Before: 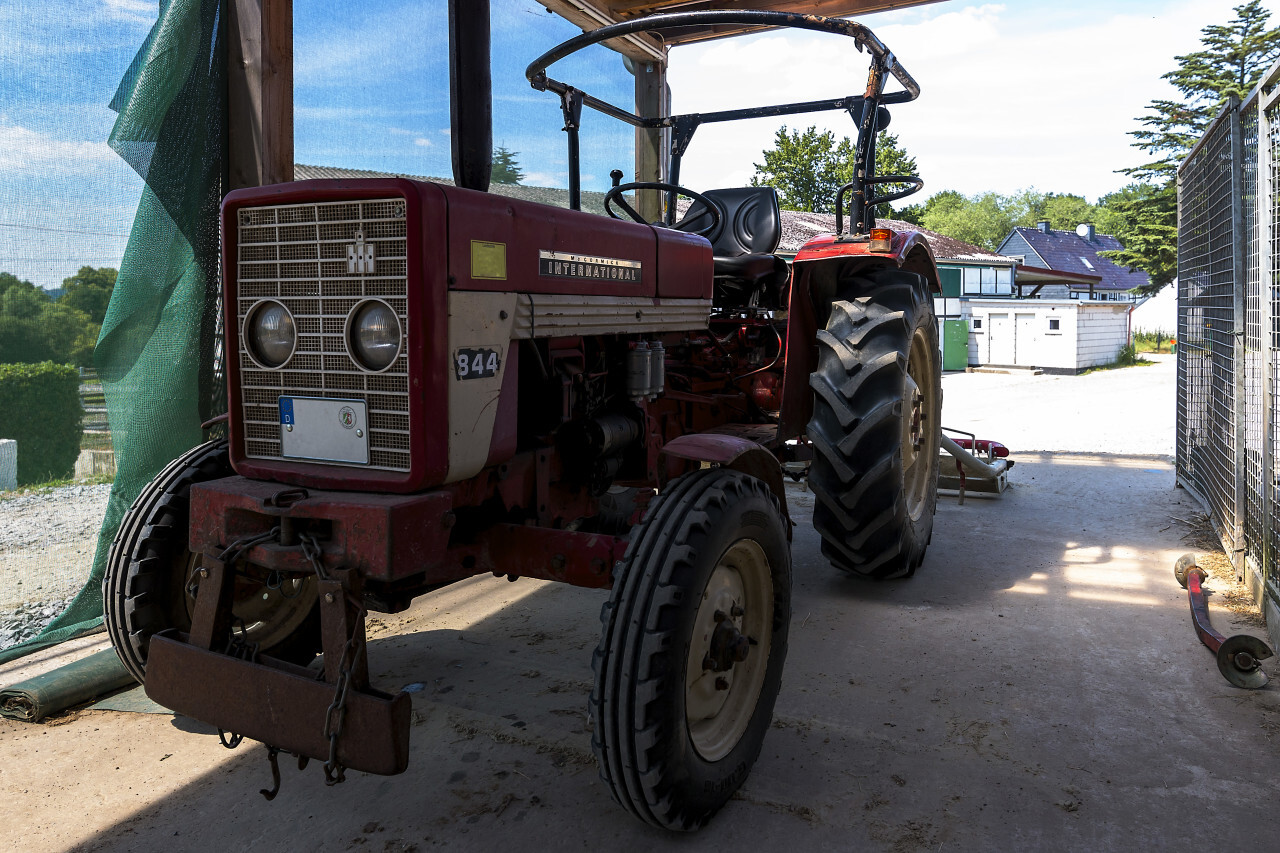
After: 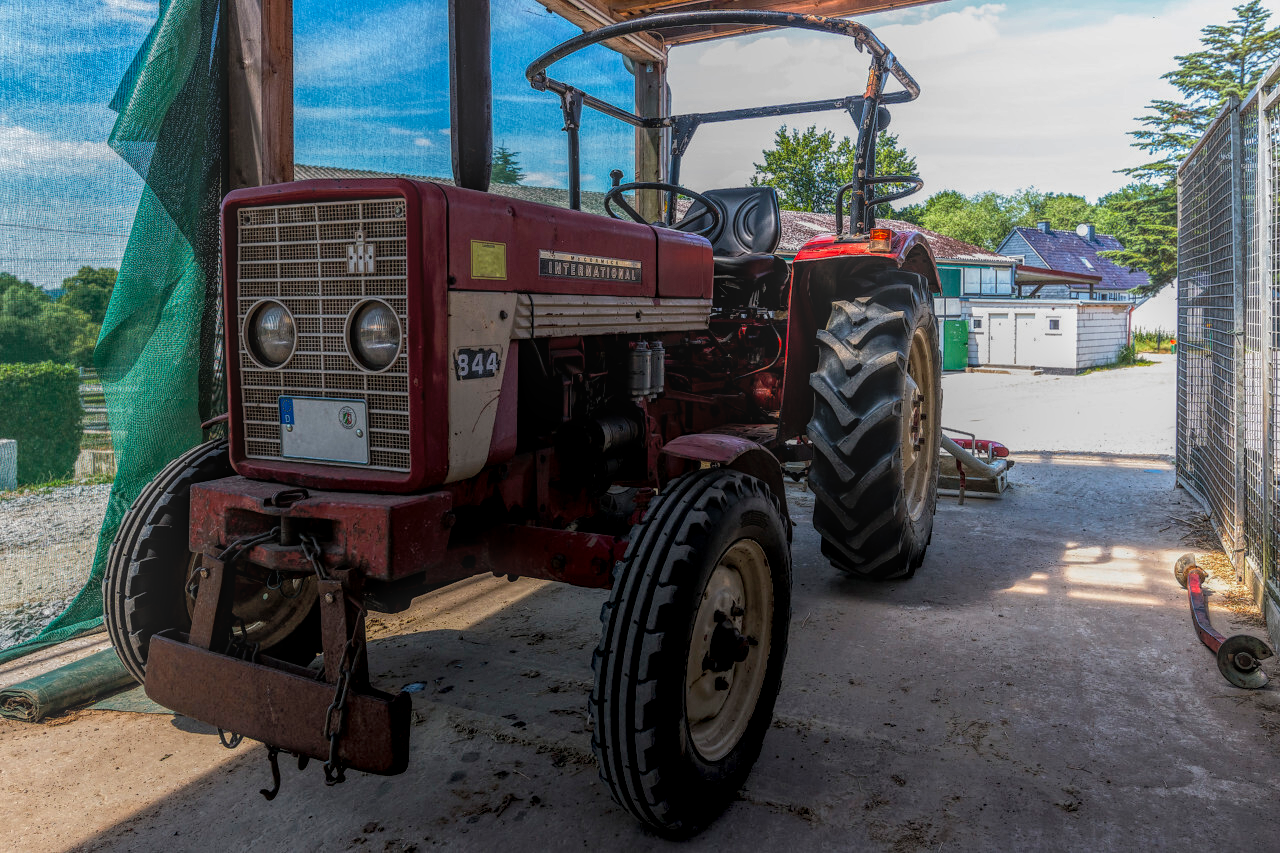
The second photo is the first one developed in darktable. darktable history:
local contrast: highlights 20%, shadows 27%, detail 201%, midtone range 0.2
